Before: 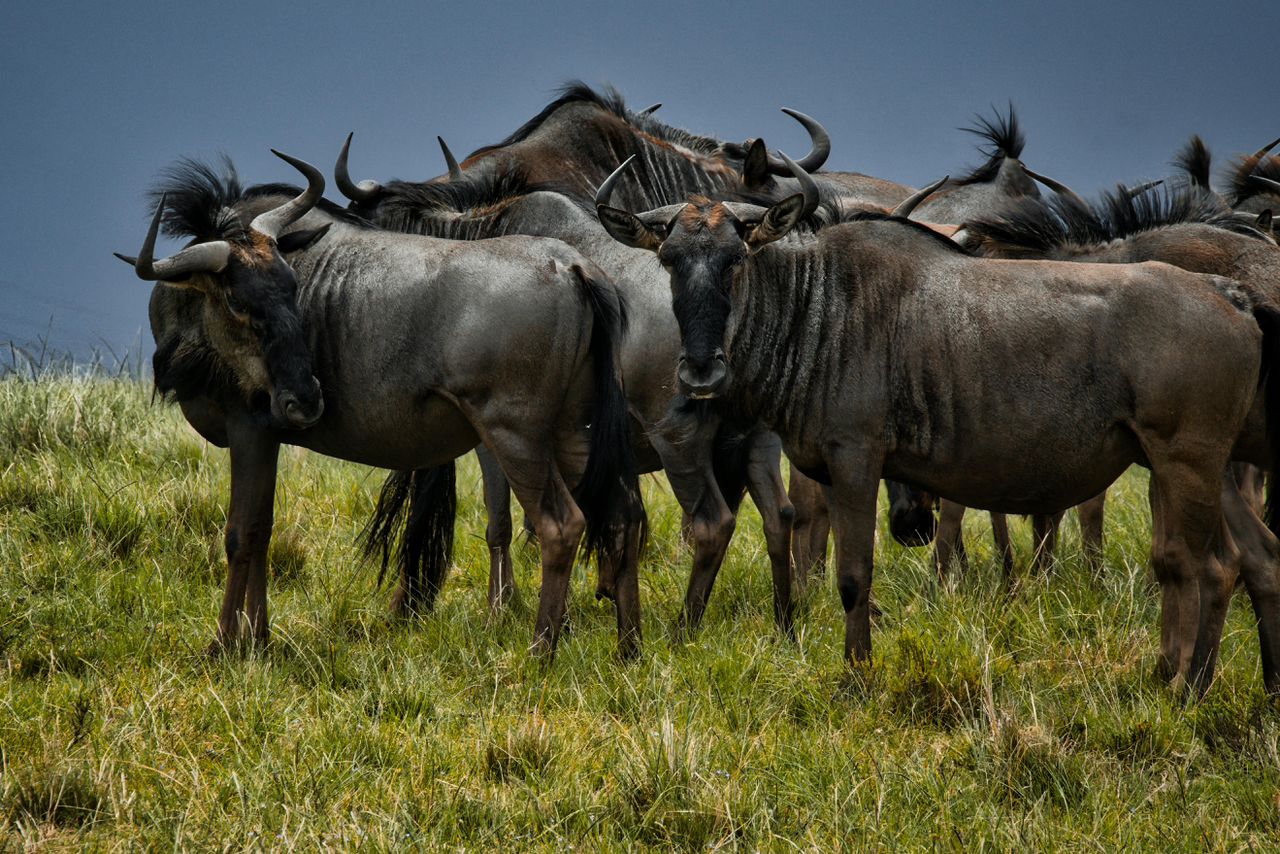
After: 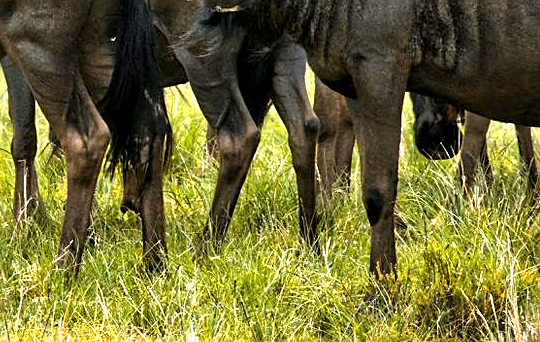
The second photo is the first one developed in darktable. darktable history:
crop: left 37.152%, top 45.32%, right 20.643%, bottom 13.677%
exposure: black level correction 0.001, exposure 1.398 EV, compensate highlight preservation false
sharpen: on, module defaults
